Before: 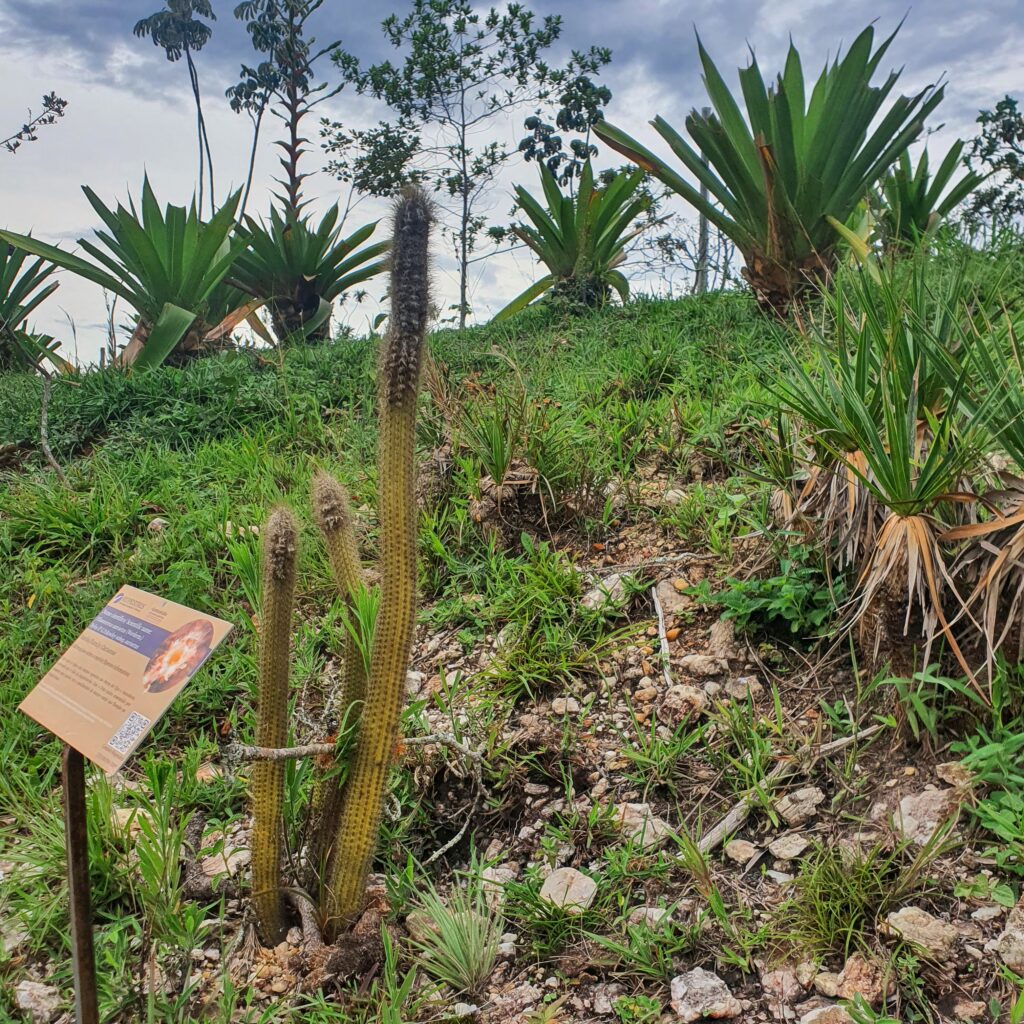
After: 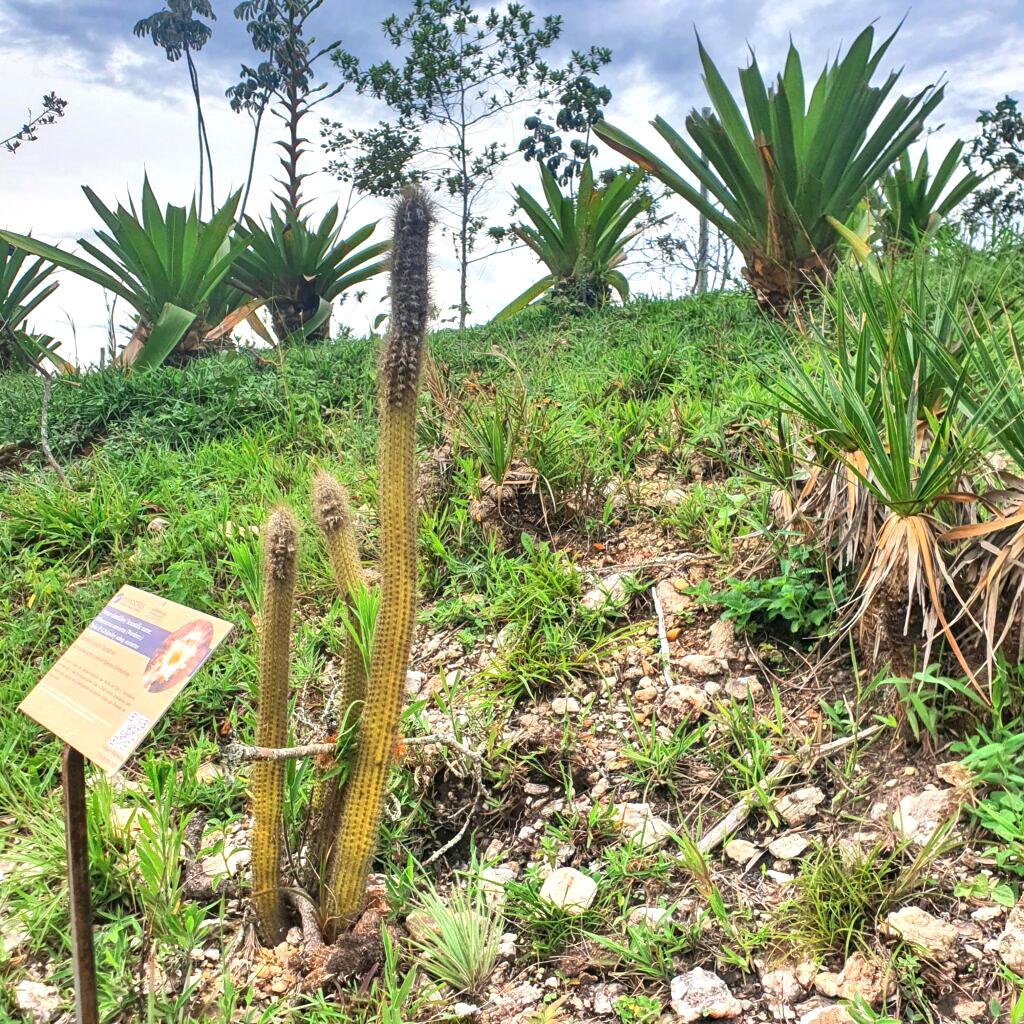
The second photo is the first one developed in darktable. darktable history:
exposure: exposure 1.137 EV, compensate highlight preservation false
white balance: red 1, blue 1
base curve: curves: ch0 [(0, 0) (0.472, 0.508) (1, 1)]
graduated density: on, module defaults
